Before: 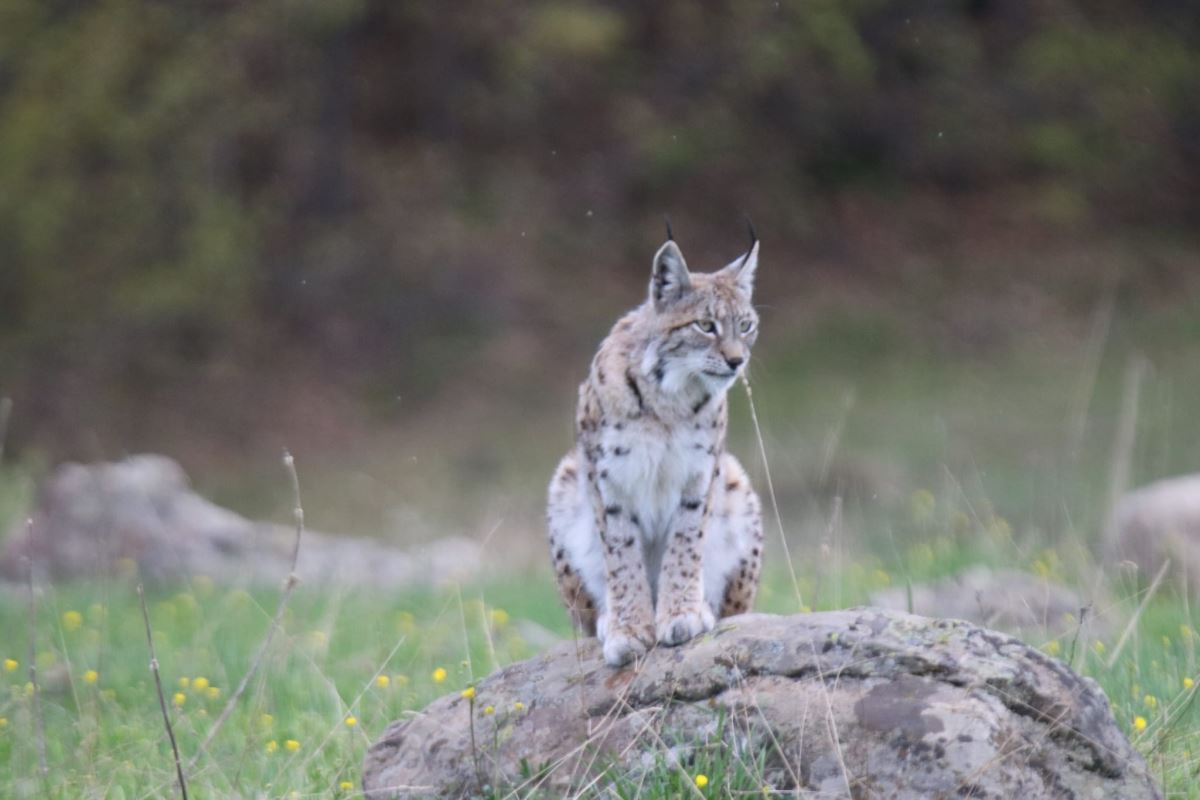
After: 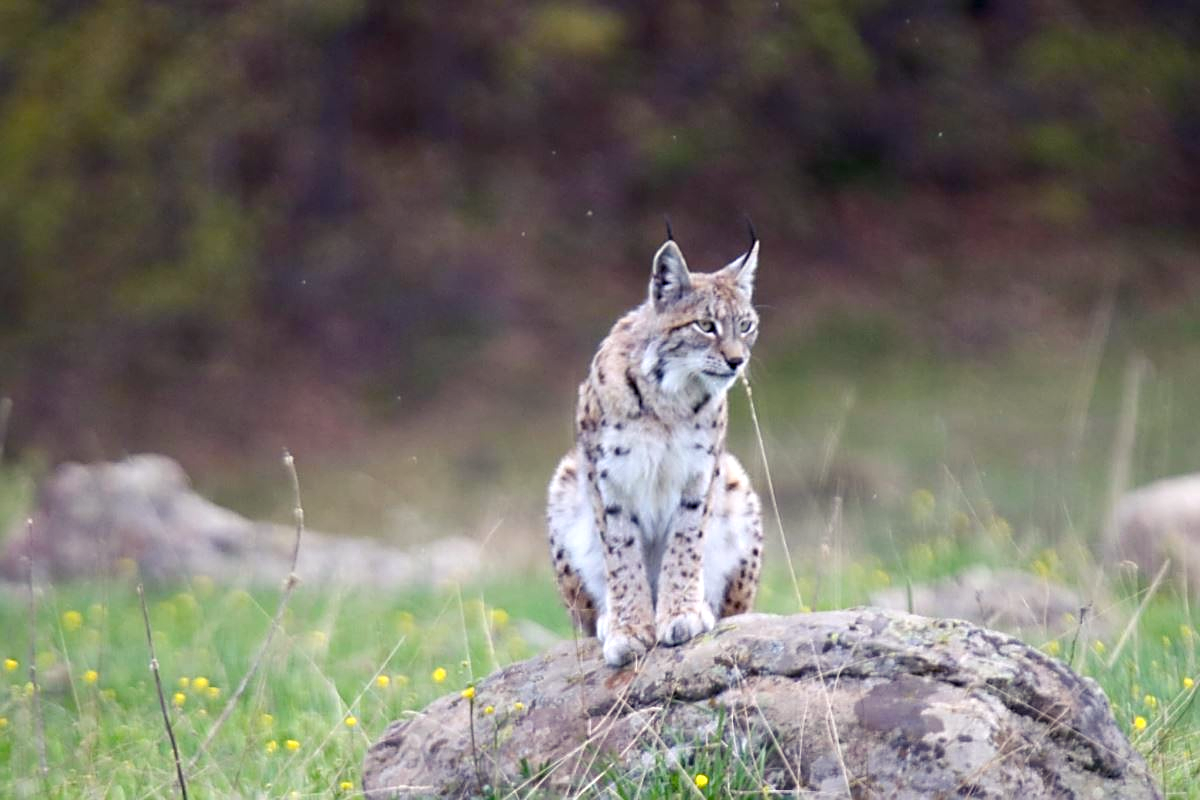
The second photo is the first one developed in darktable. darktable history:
sharpen: on, module defaults
color balance rgb: shadows lift › luminance -21.66%, shadows lift › chroma 6.57%, shadows lift › hue 270°, power › chroma 0.68%, power › hue 60°, highlights gain › luminance 6.08%, highlights gain › chroma 1.33%, highlights gain › hue 90°, global offset › luminance -0.87%, perceptual saturation grading › global saturation 26.86%, perceptual saturation grading › highlights -28.39%, perceptual saturation grading › mid-tones 15.22%, perceptual saturation grading › shadows 33.98%, perceptual brilliance grading › highlights 10%, perceptual brilliance grading › mid-tones 5%
